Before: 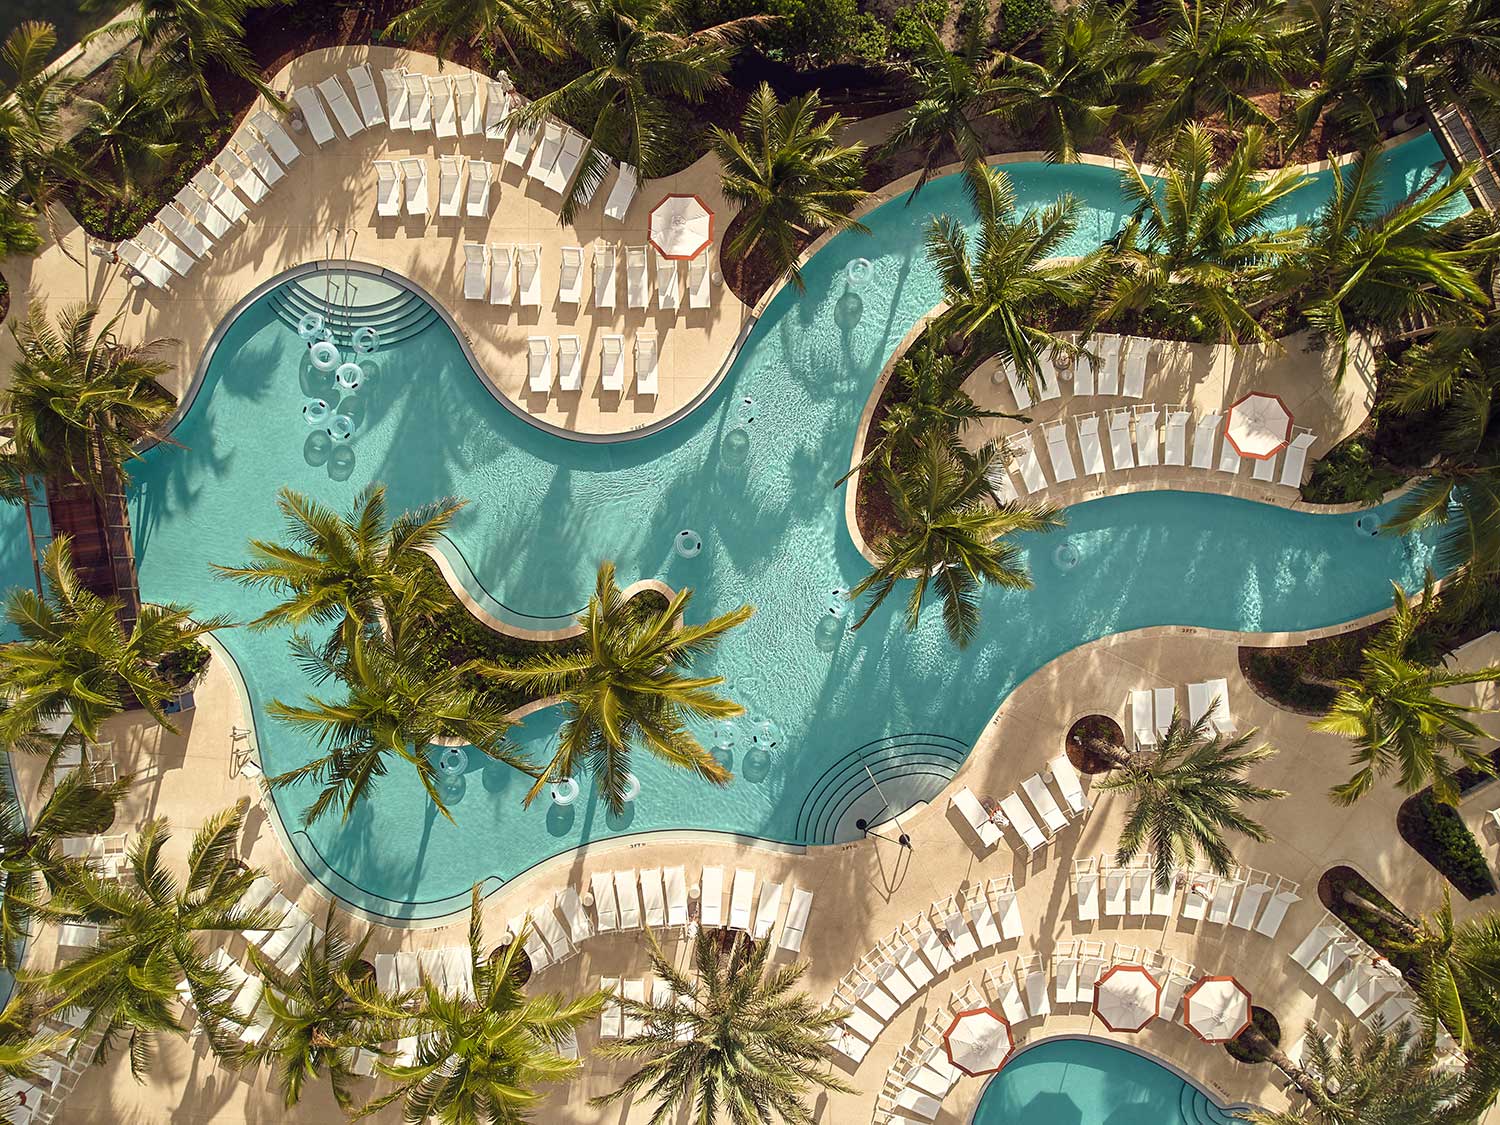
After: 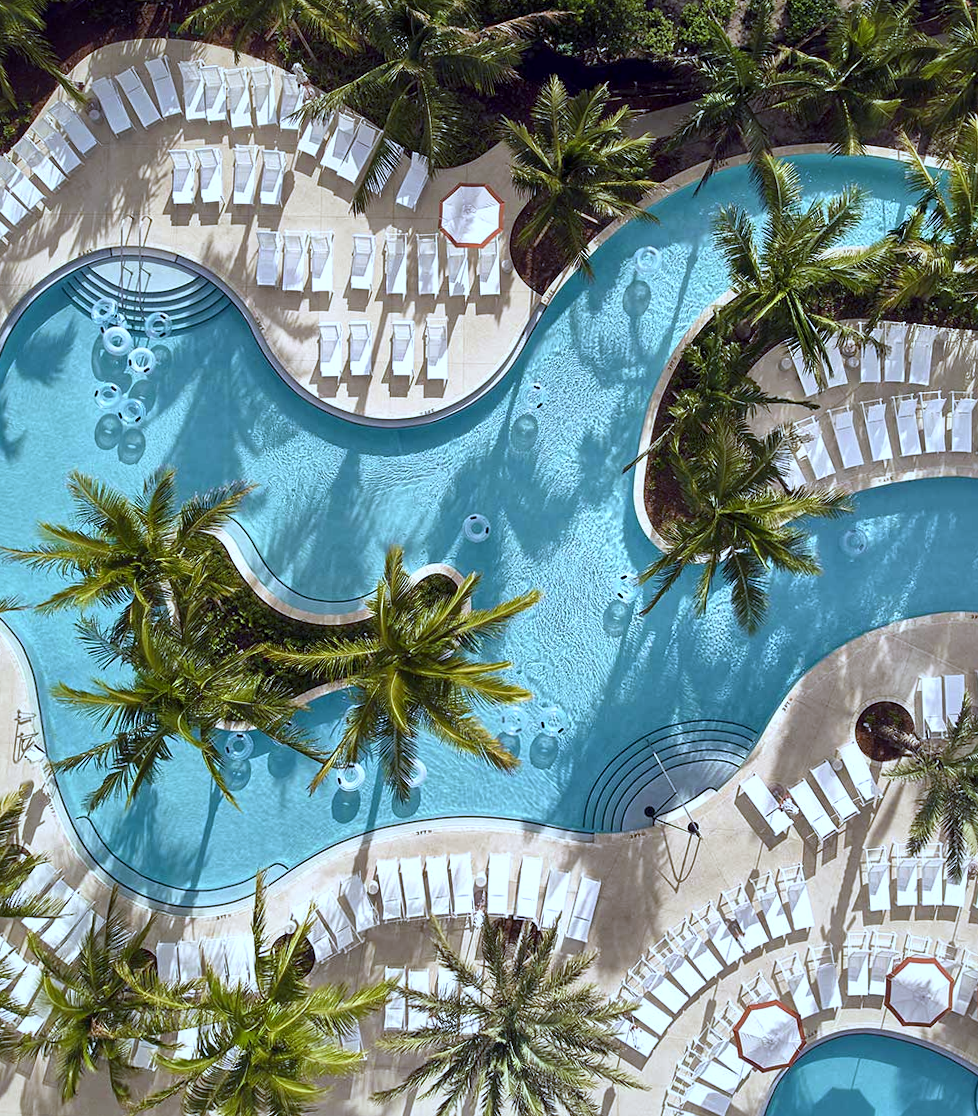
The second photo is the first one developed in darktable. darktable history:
rotate and perspective: rotation 0.226°, lens shift (vertical) -0.042, crop left 0.023, crop right 0.982, crop top 0.006, crop bottom 0.994
white balance: red 0.871, blue 1.249
local contrast: mode bilateral grid, contrast 20, coarseness 100, detail 150%, midtone range 0.2
crop and rotate: left 13.342%, right 19.991%
